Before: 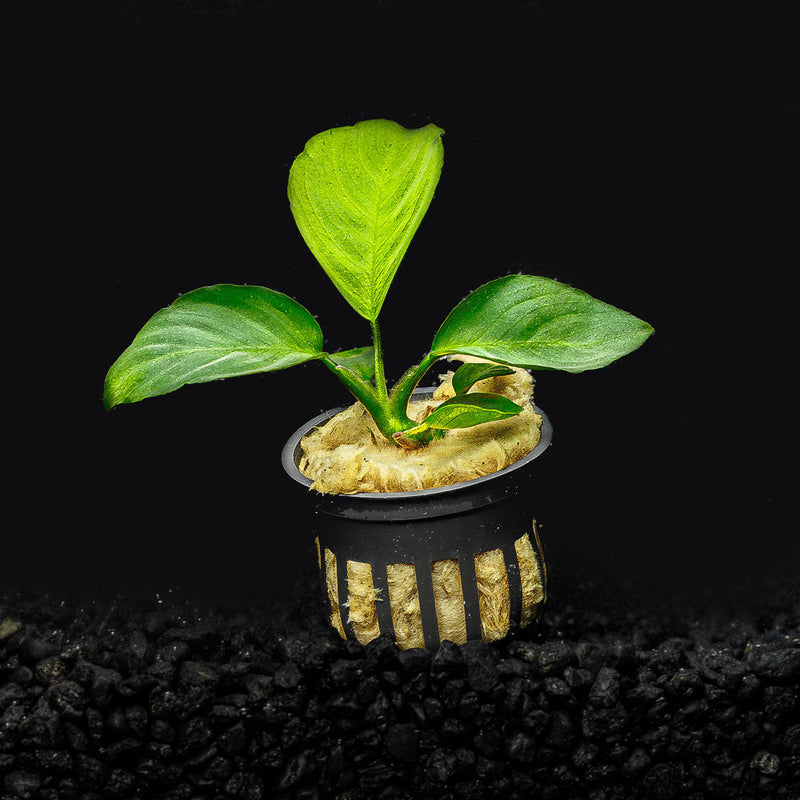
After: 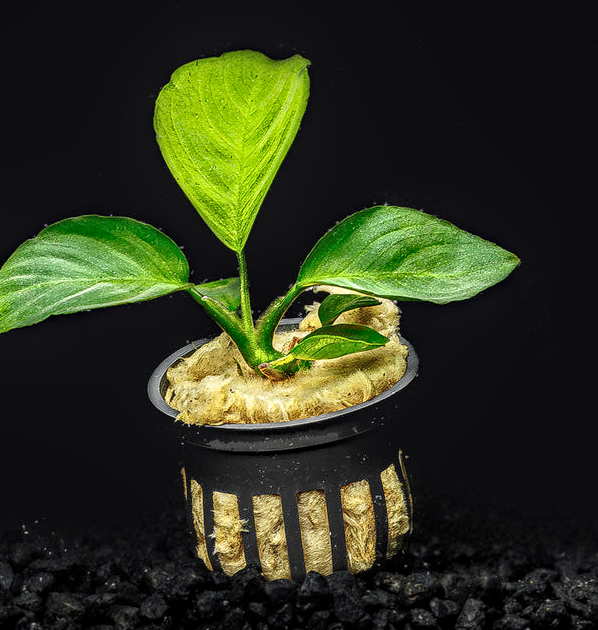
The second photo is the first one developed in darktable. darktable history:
haze removal: compatibility mode true, adaptive false
contrast brightness saturation: contrast 0.07
levels: mode automatic, black 0.023%, white 99.97%, levels [0.062, 0.494, 0.925]
local contrast: detail 130%
crop: left 16.768%, top 8.653%, right 8.362%, bottom 12.485%
color zones: curves: ch0 [(0, 0.5) (0.143, 0.52) (0.286, 0.5) (0.429, 0.5) (0.571, 0.5) (0.714, 0.5) (0.857, 0.5) (1, 0.5)]; ch1 [(0, 0.489) (0.155, 0.45) (0.286, 0.466) (0.429, 0.5) (0.571, 0.5) (0.714, 0.5) (0.857, 0.5) (1, 0.489)]
